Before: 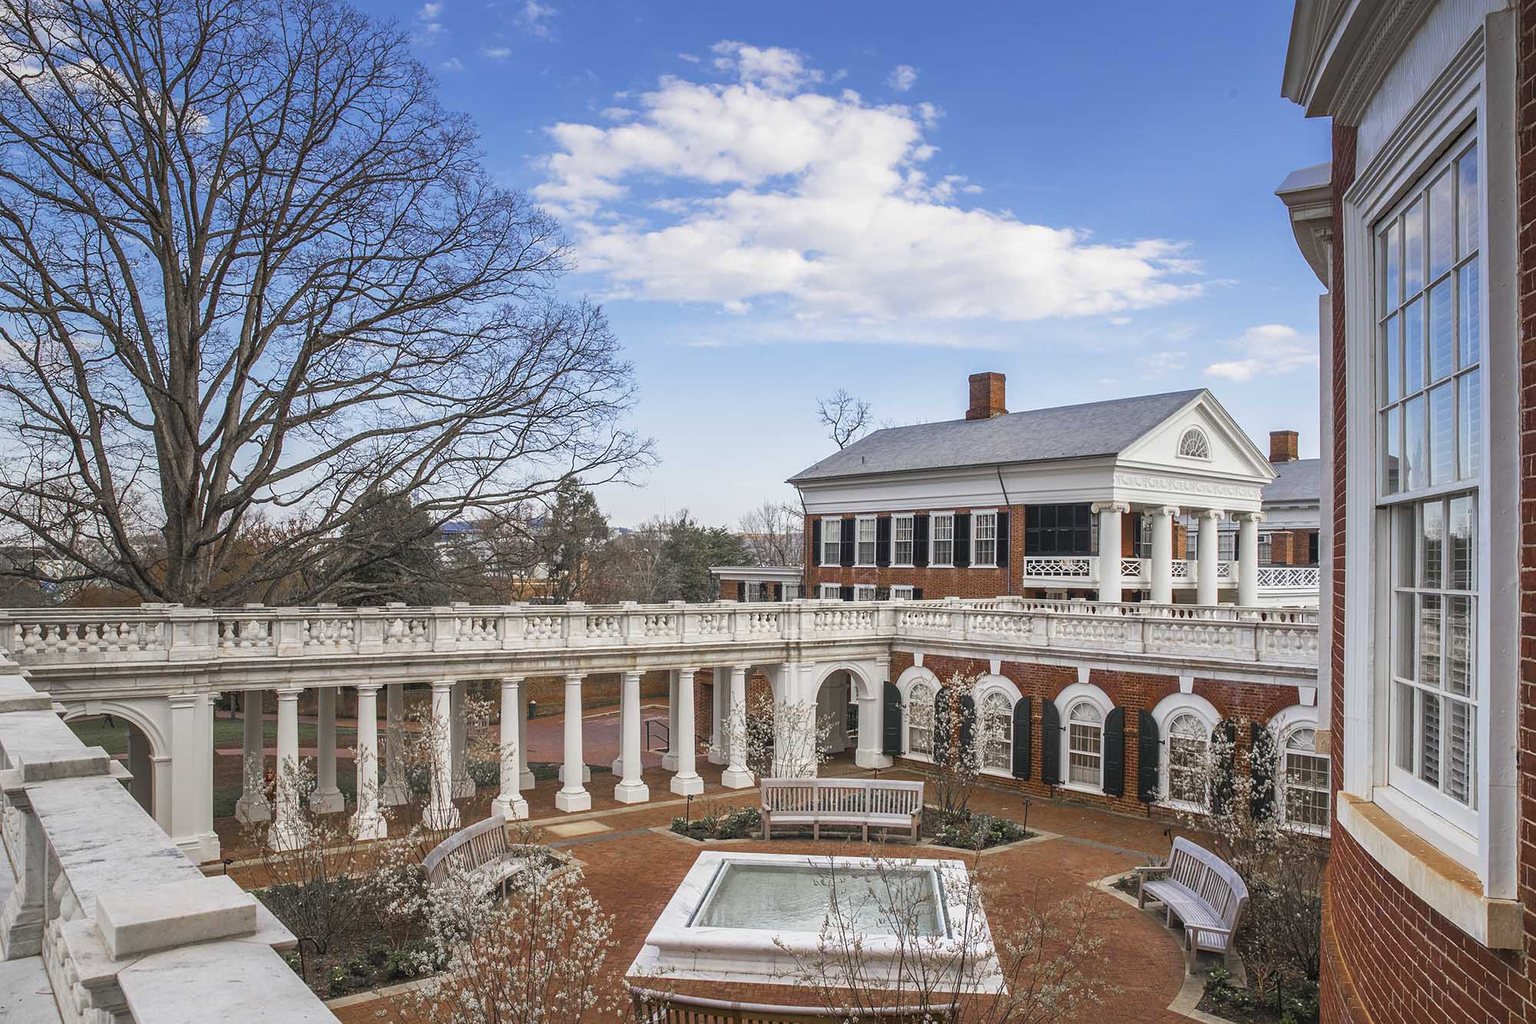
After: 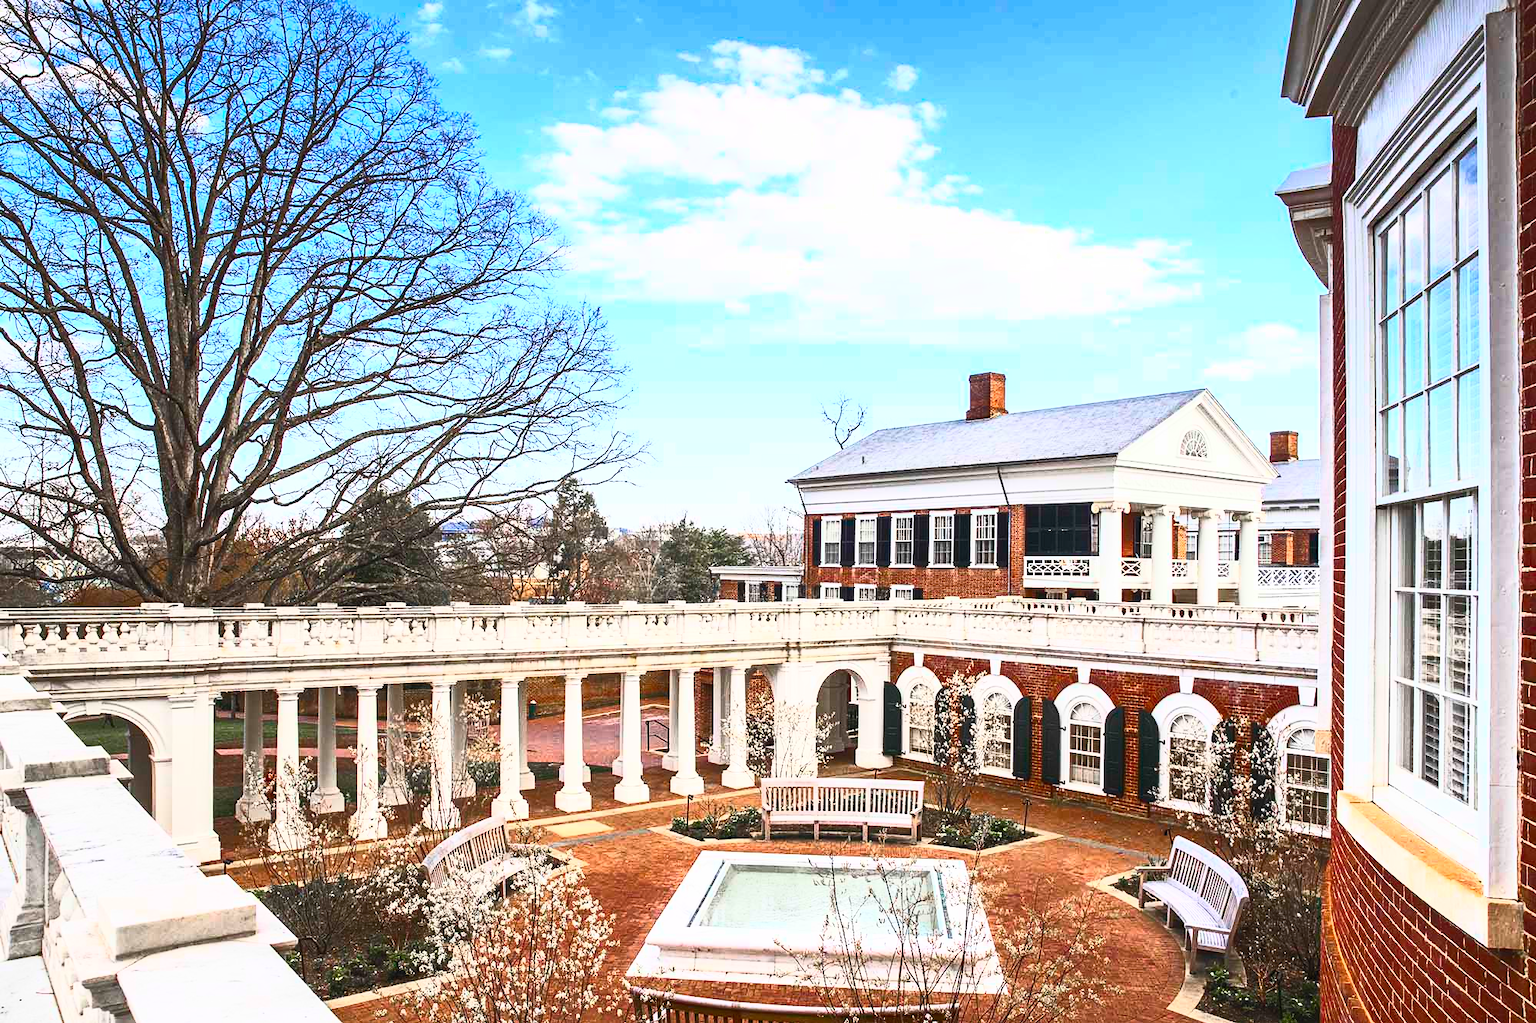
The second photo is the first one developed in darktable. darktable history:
contrast brightness saturation: contrast 0.845, brightness 0.602, saturation 0.572
